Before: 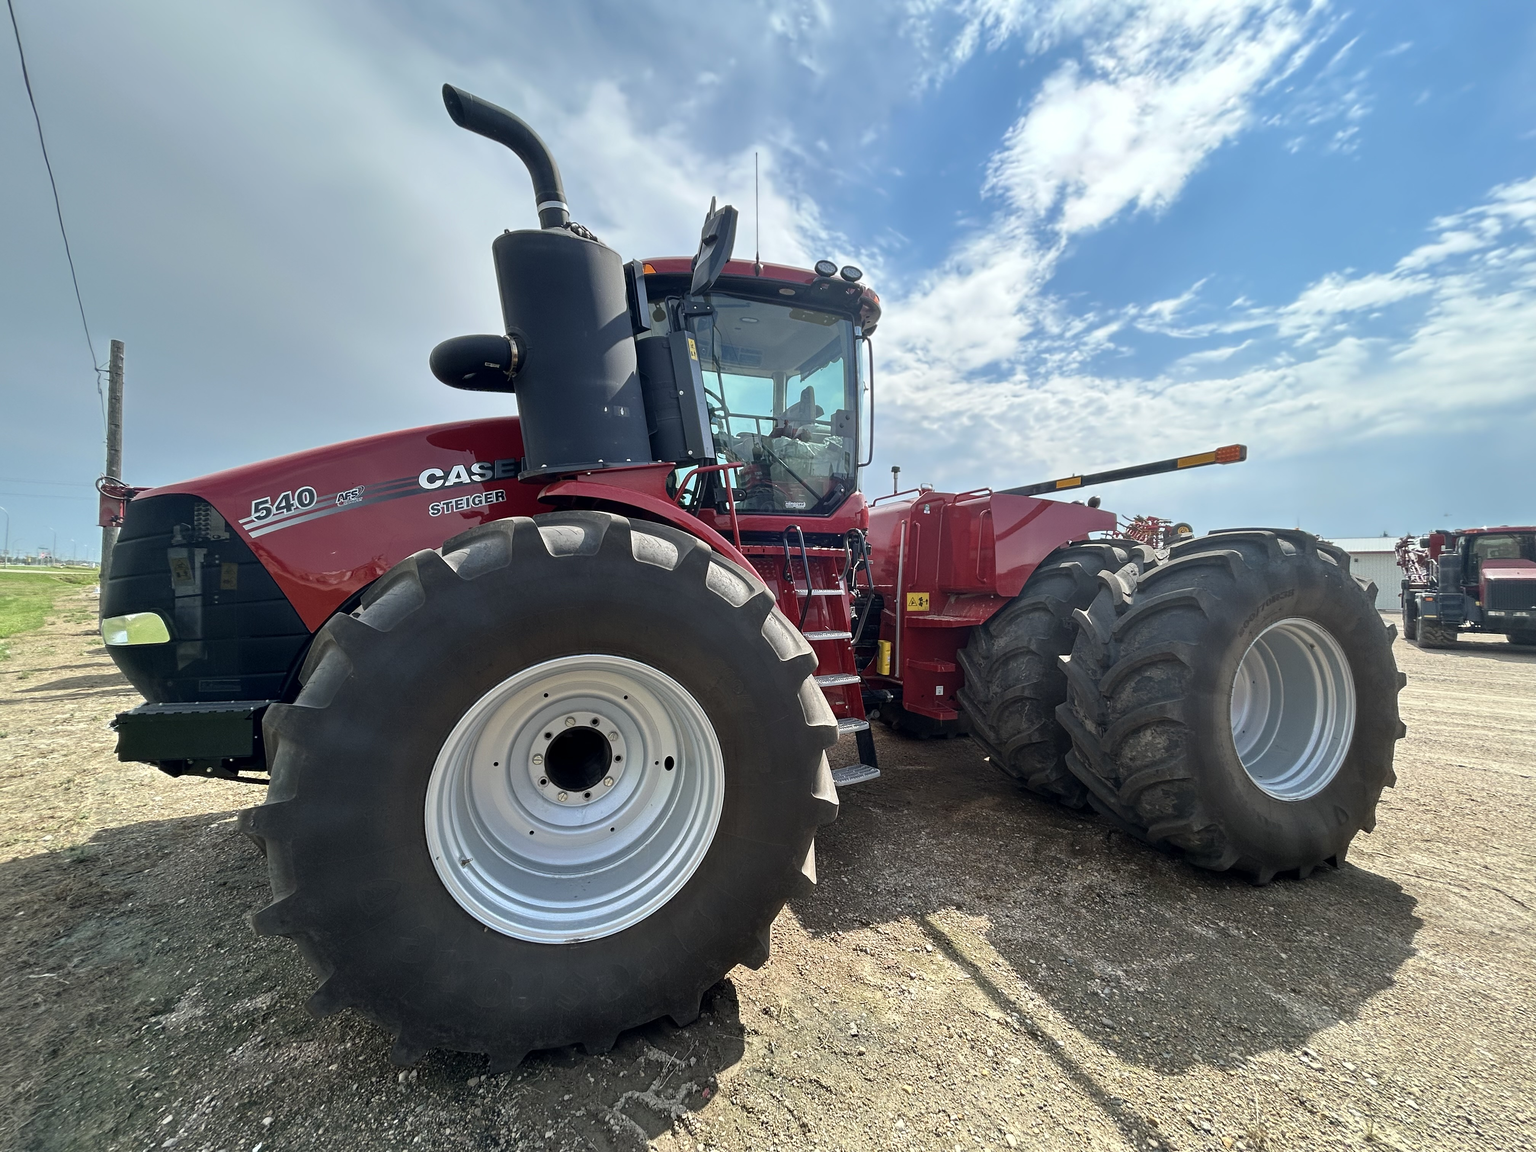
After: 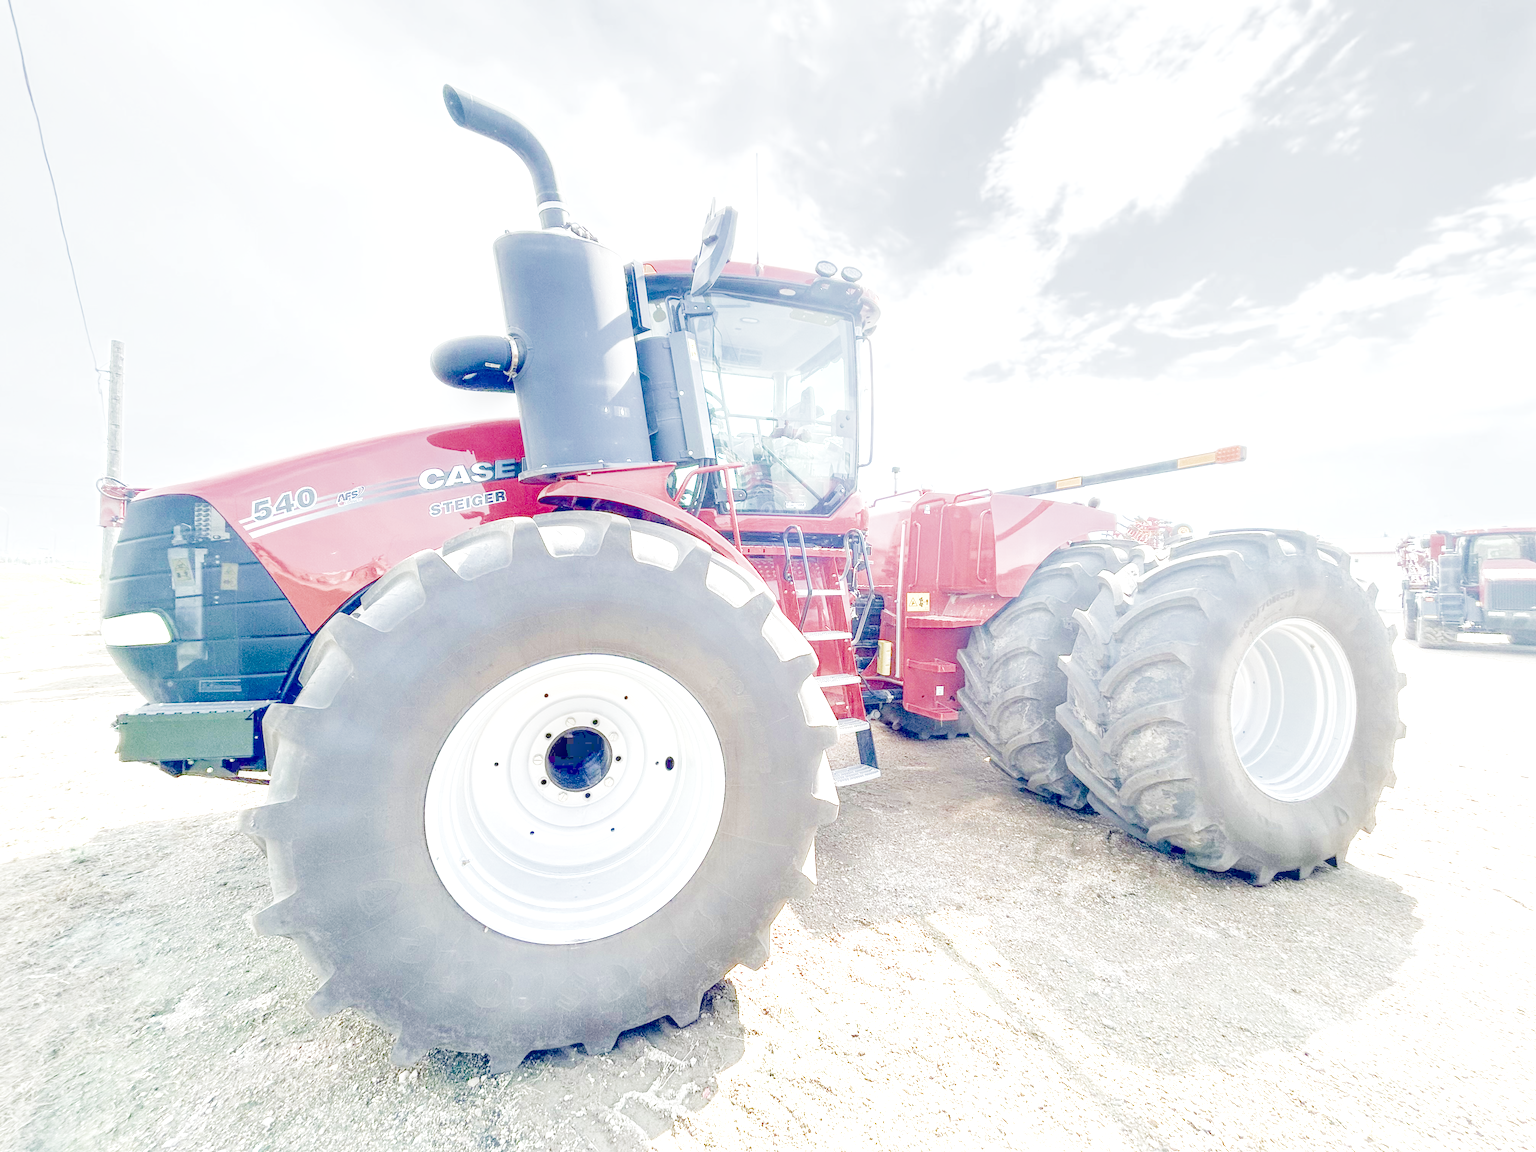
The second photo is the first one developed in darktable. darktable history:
exposure: exposure 0.6 EV, compensate highlight preservation false
local contrast: highlights 20%, detail 150%
color balance: output saturation 120%
filmic rgb: middle gray luminance 4.29%, black relative exposure -13 EV, white relative exposure 5 EV, threshold 6 EV, target black luminance 0%, hardness 5.19, latitude 59.69%, contrast 0.767, highlights saturation mix 5%, shadows ↔ highlights balance 25.95%, add noise in highlights 0, color science v3 (2019), use custom middle-gray values true, iterations of high-quality reconstruction 0, contrast in highlights soft, enable highlight reconstruction true
